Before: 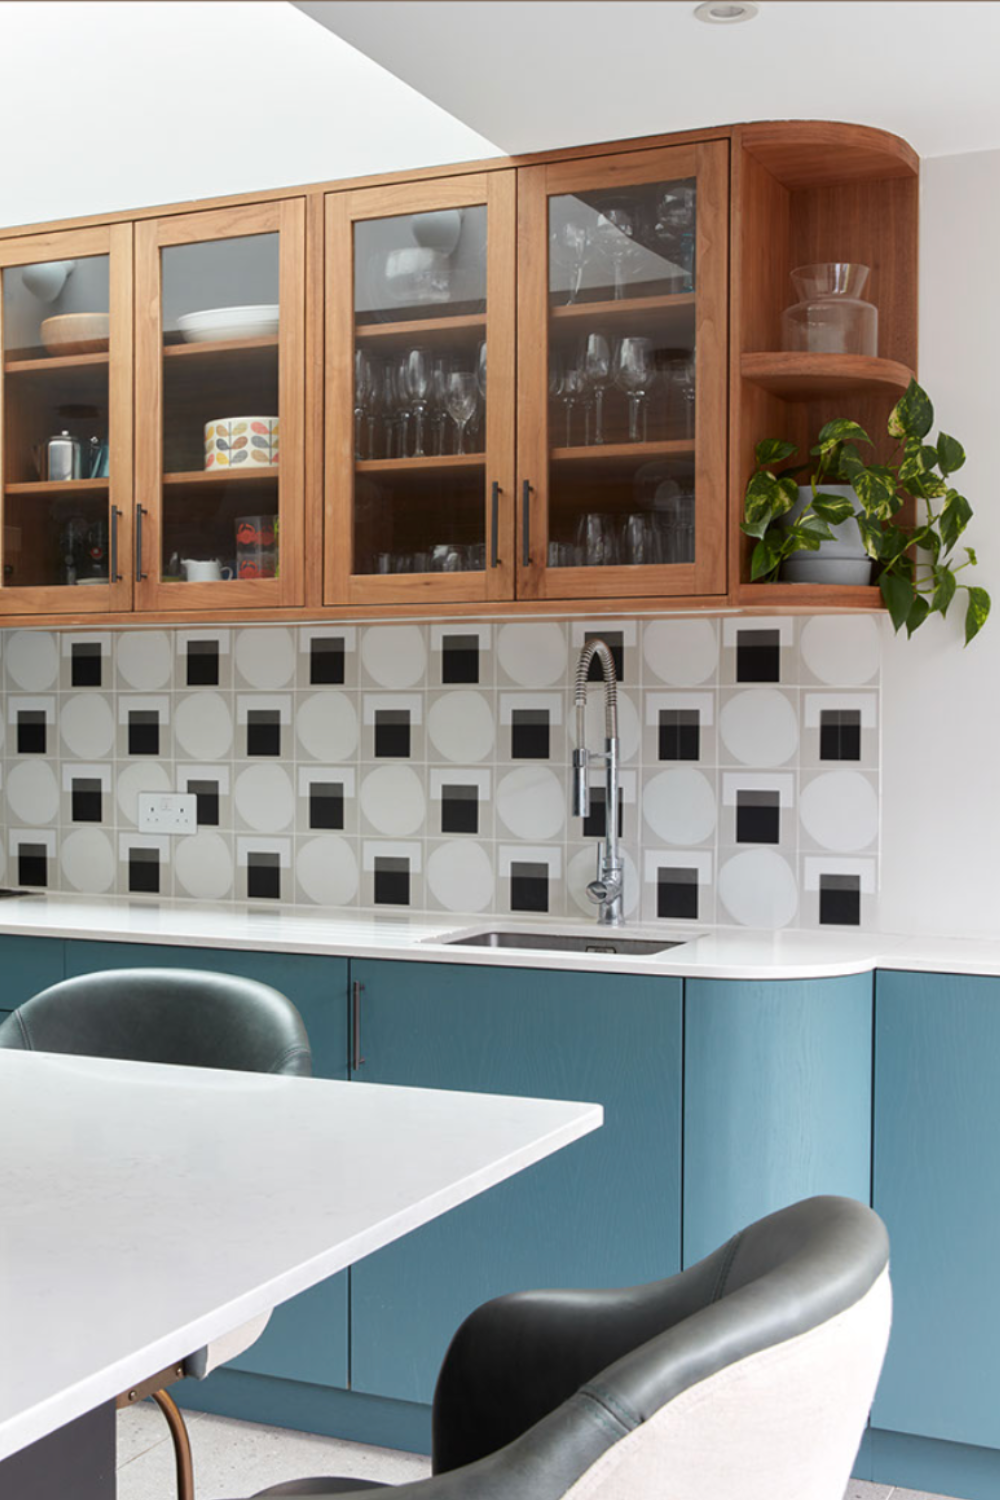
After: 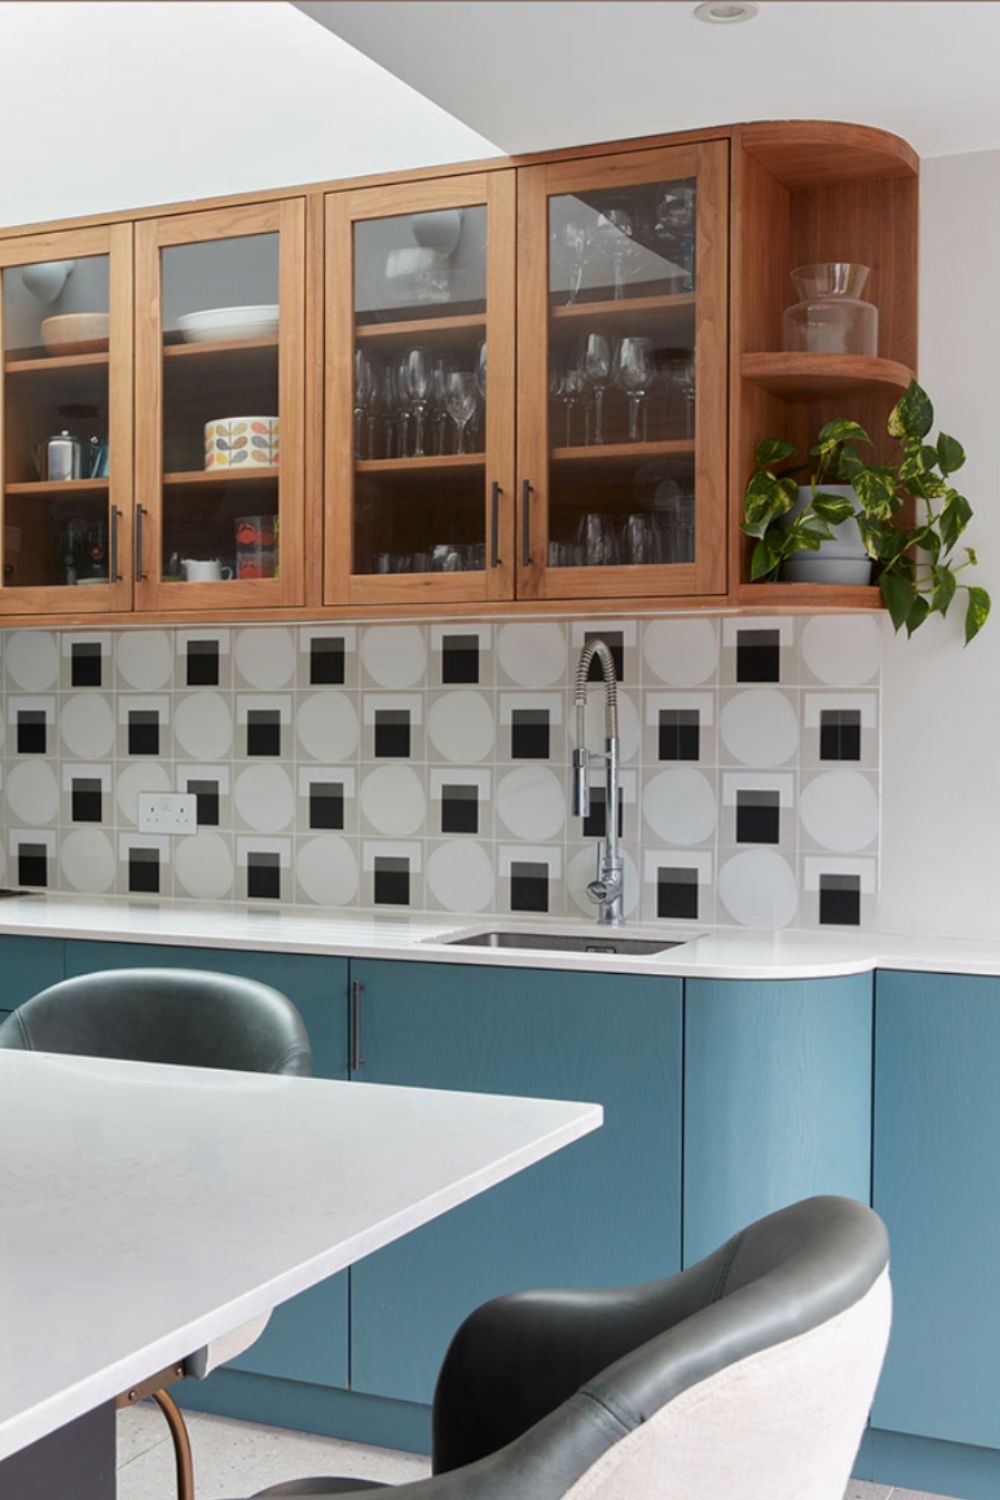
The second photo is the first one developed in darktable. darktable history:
shadows and highlights: shadows -20, white point adjustment -2, highlights -35
